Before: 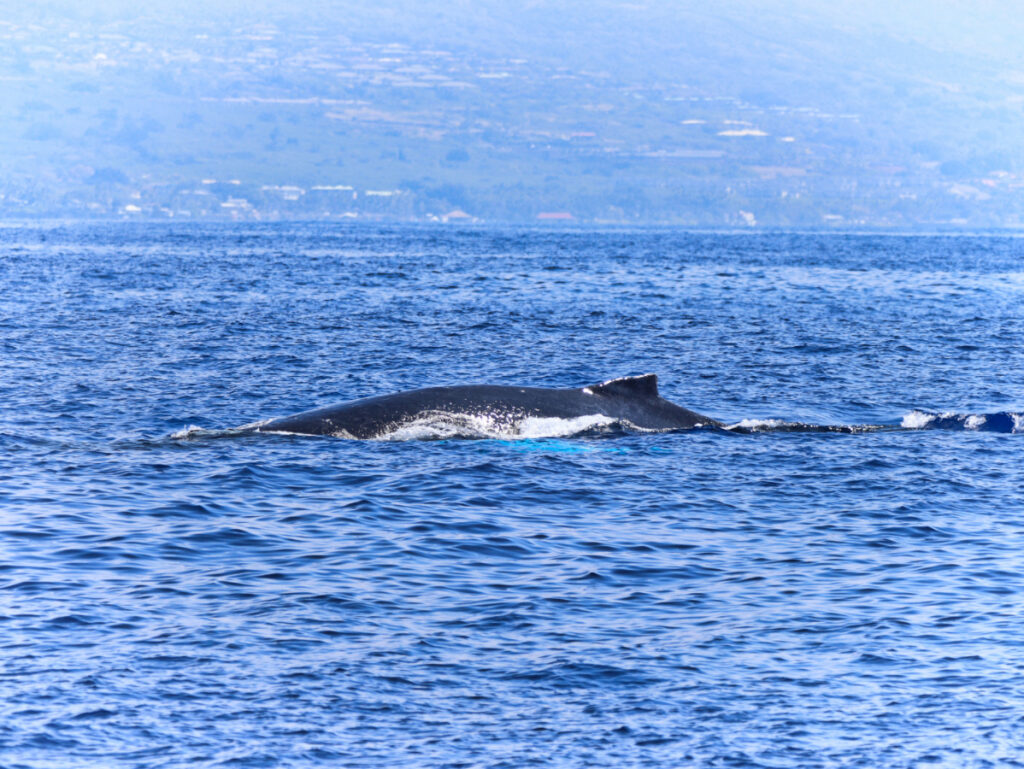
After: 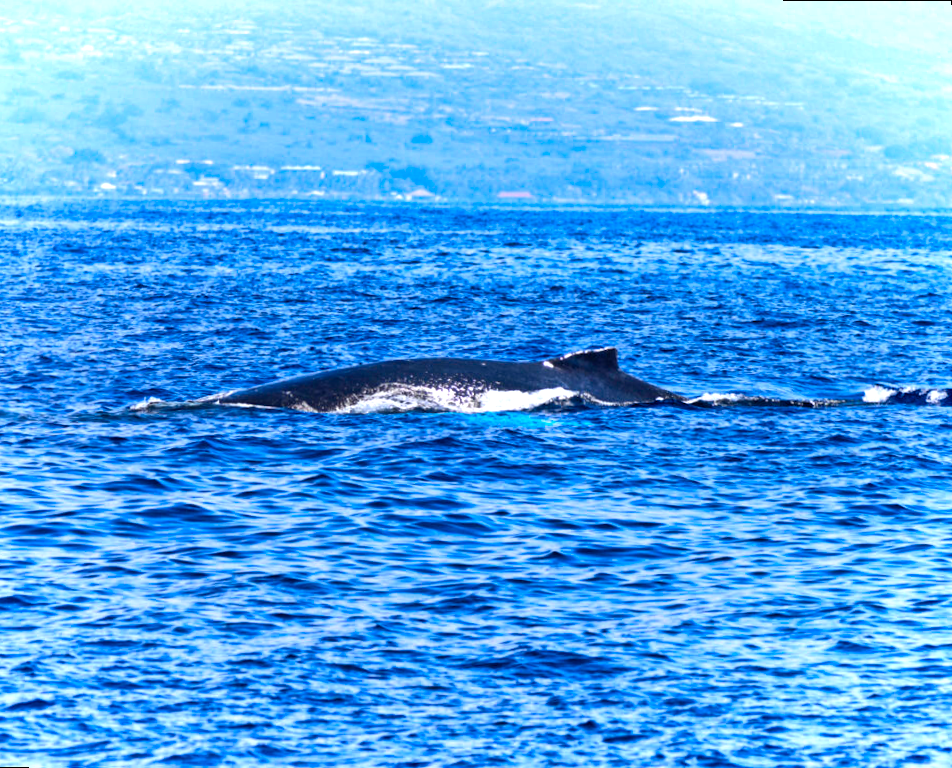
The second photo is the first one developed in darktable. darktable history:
color balance rgb: linear chroma grading › global chroma 9%, perceptual saturation grading › global saturation 36%, perceptual saturation grading › shadows 35%, perceptual brilliance grading › global brilliance 15%, perceptual brilliance grading › shadows -35%, global vibrance 15%
rotate and perspective: rotation 0.215°, lens shift (vertical) -0.139, crop left 0.069, crop right 0.939, crop top 0.002, crop bottom 0.996
